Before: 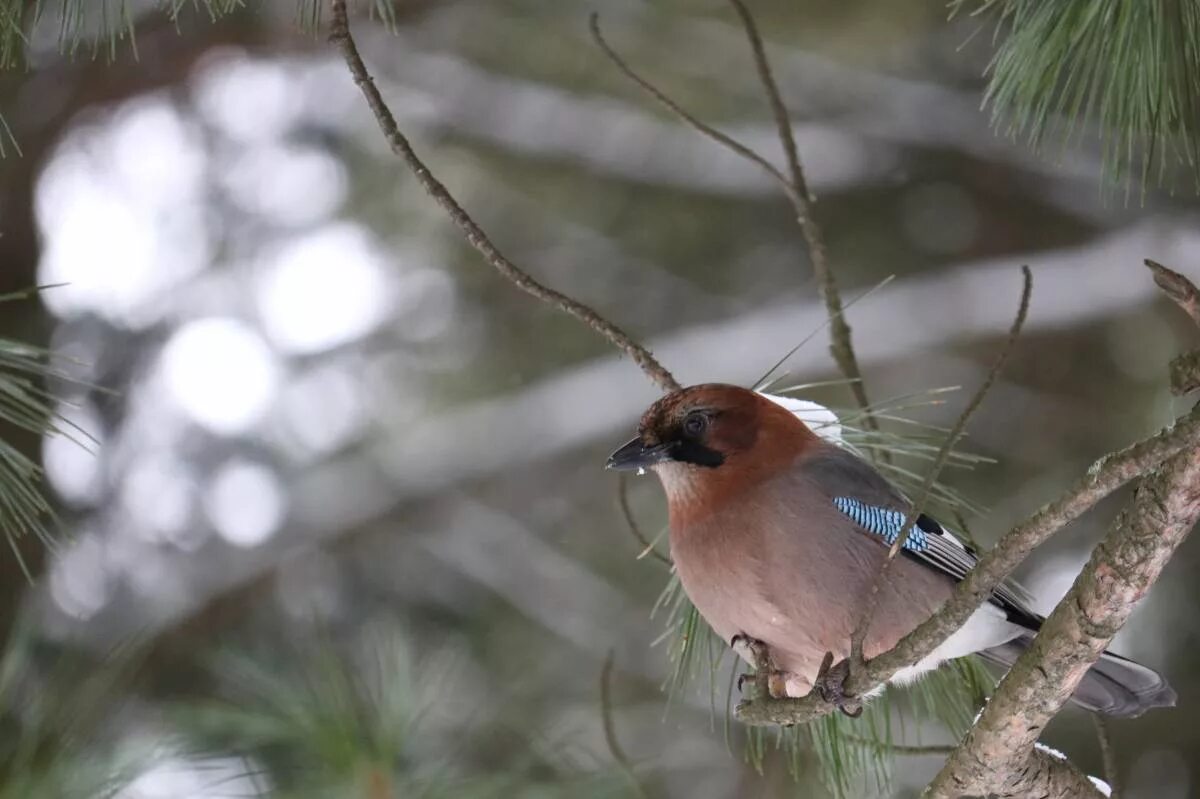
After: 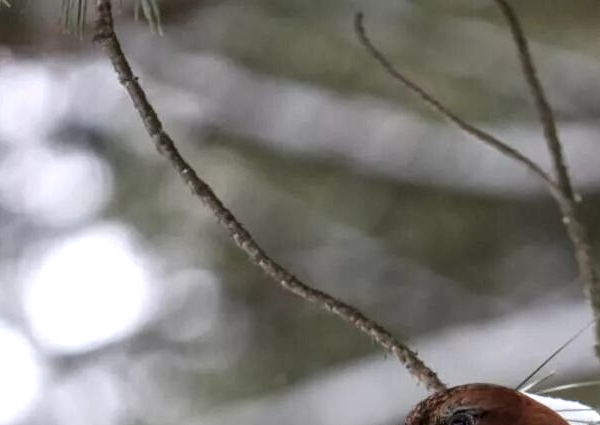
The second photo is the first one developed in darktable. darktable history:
local contrast: detail 144%
crop: left 19.635%, right 30.358%, bottom 46.789%
